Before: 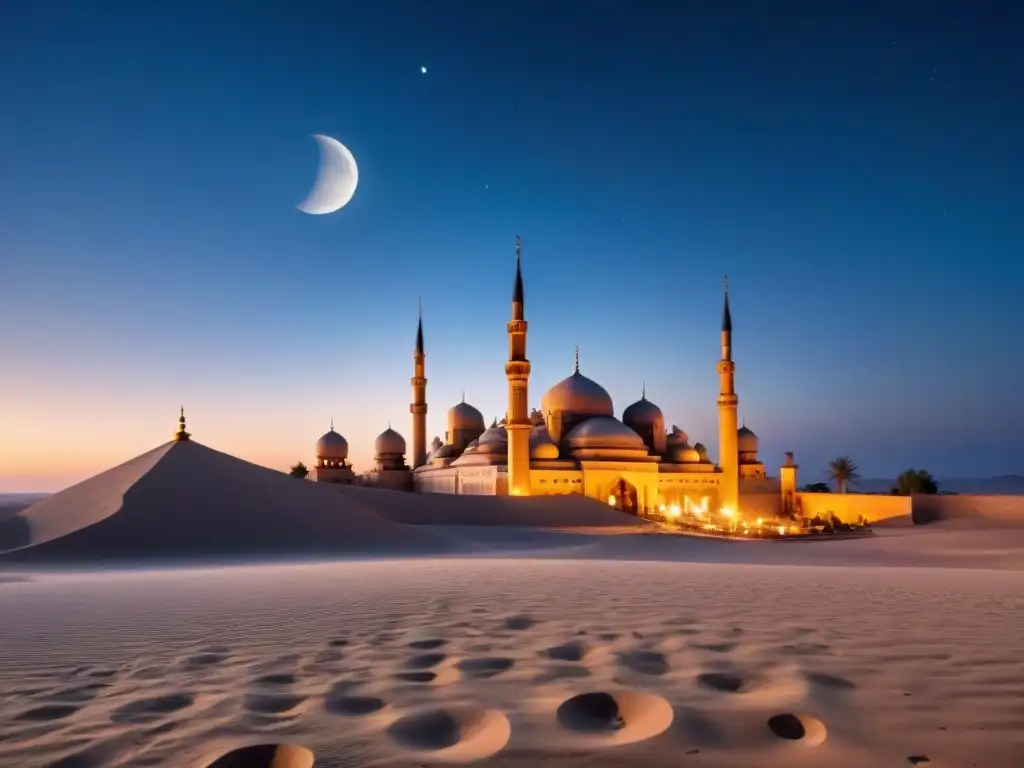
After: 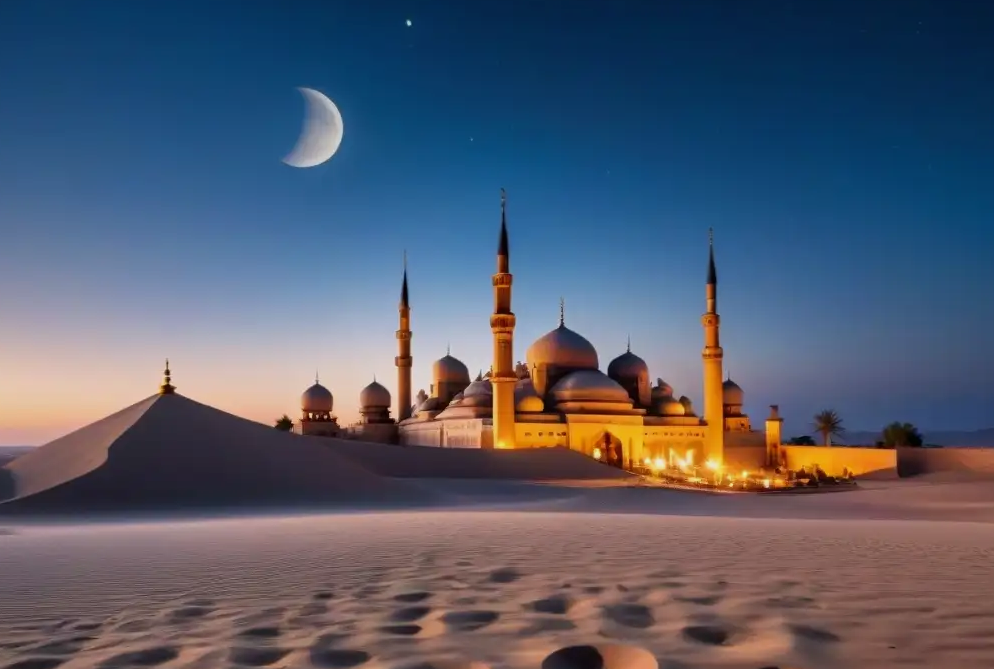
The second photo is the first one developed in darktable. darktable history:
crop: left 1.507%, top 6.147%, right 1.379%, bottom 6.637%
graduated density: rotation -0.352°, offset 57.64
